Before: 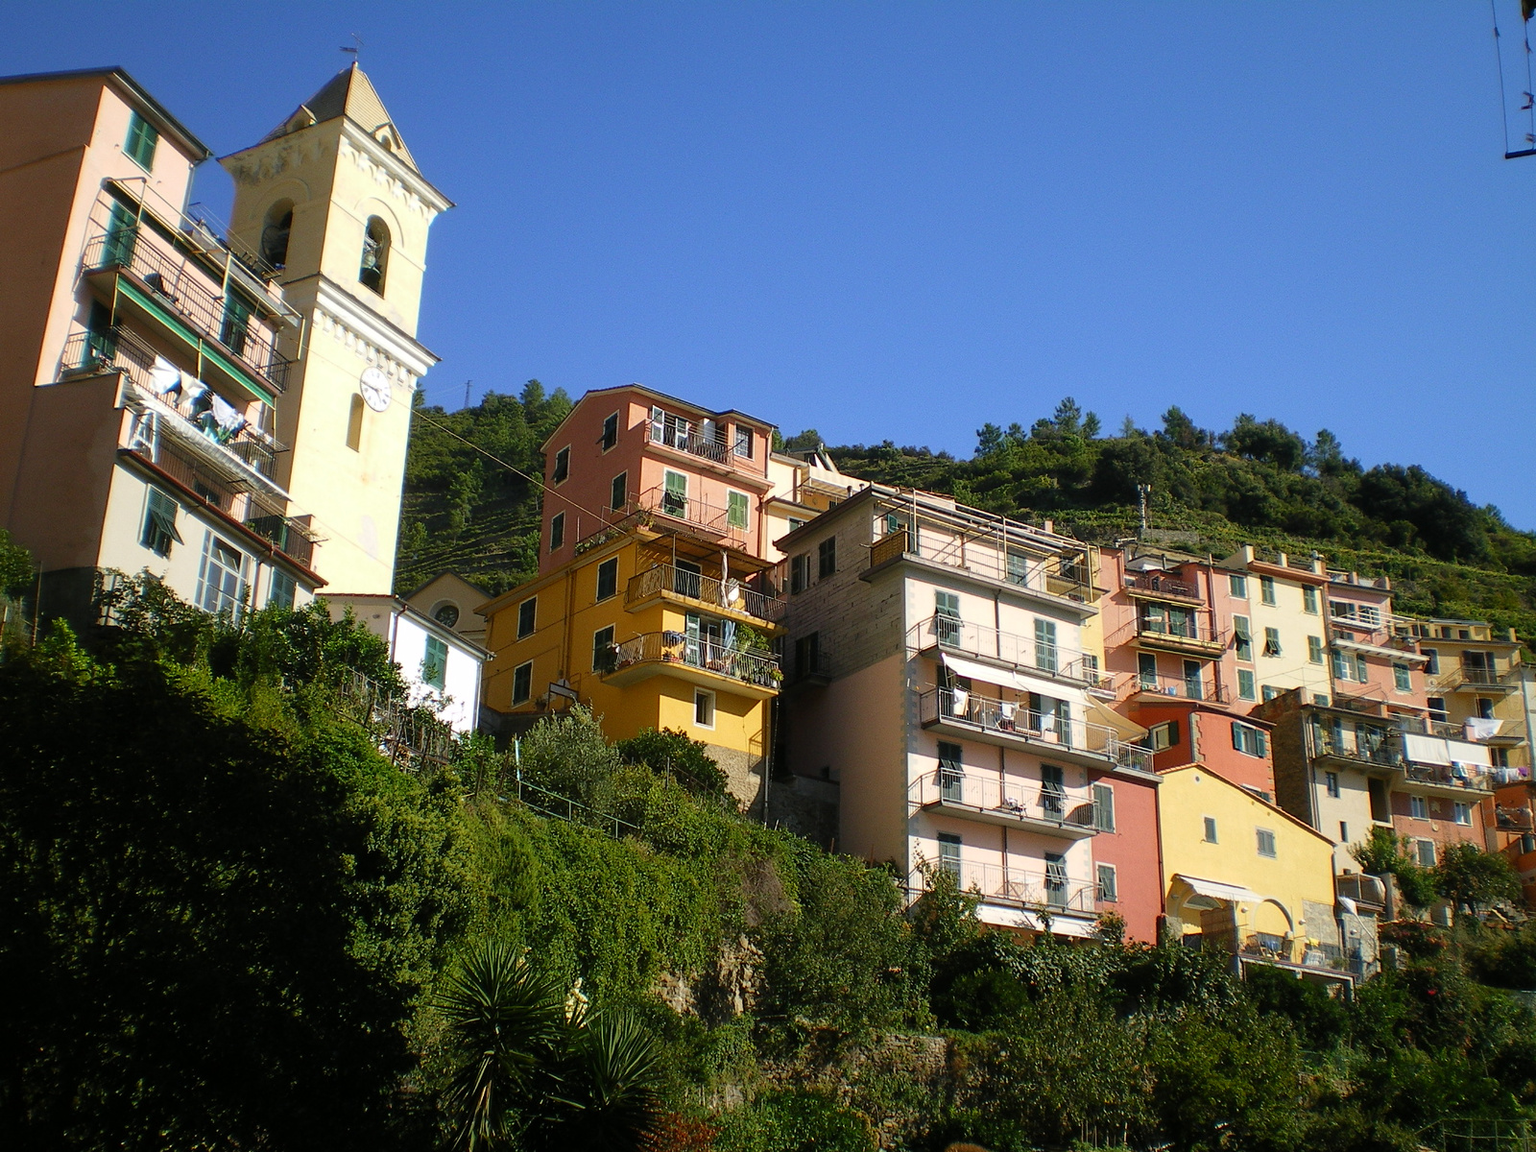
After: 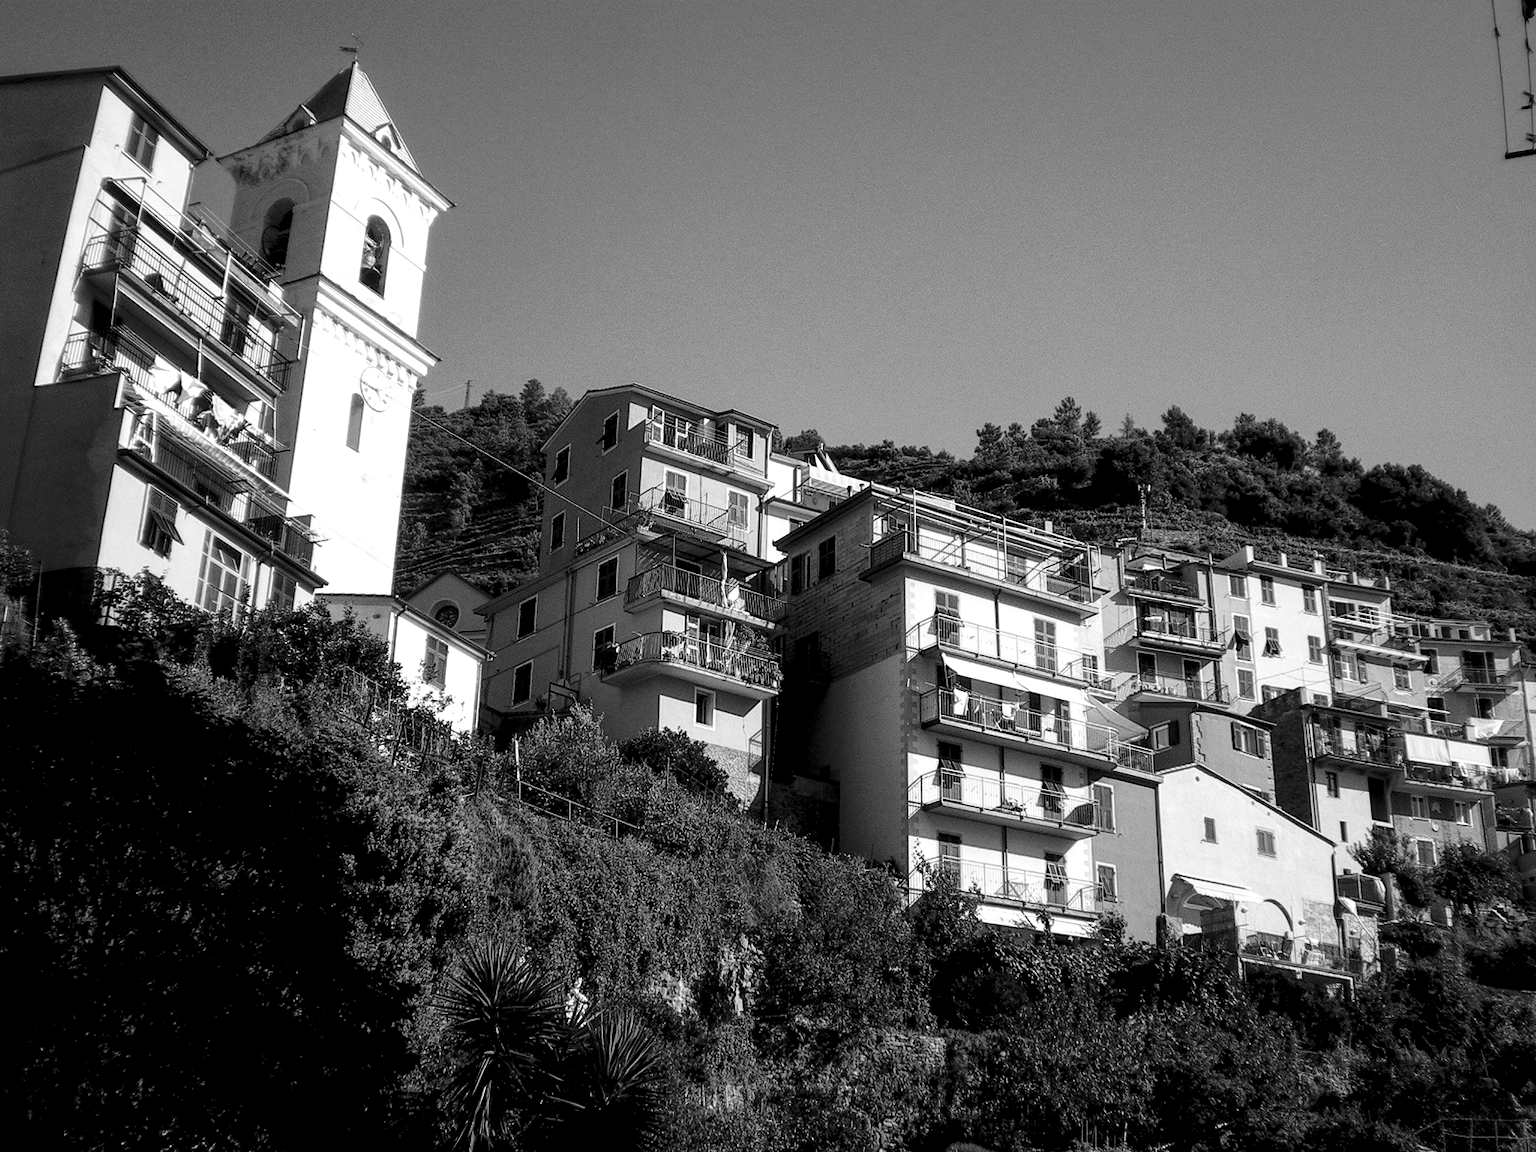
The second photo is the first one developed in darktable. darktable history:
monochrome: on, module defaults
contrast brightness saturation: contrast 0.15, brightness -0.01, saturation 0.1
rotate and perspective: crop left 0, crop top 0
local contrast: highlights 100%, shadows 100%, detail 200%, midtone range 0.2
